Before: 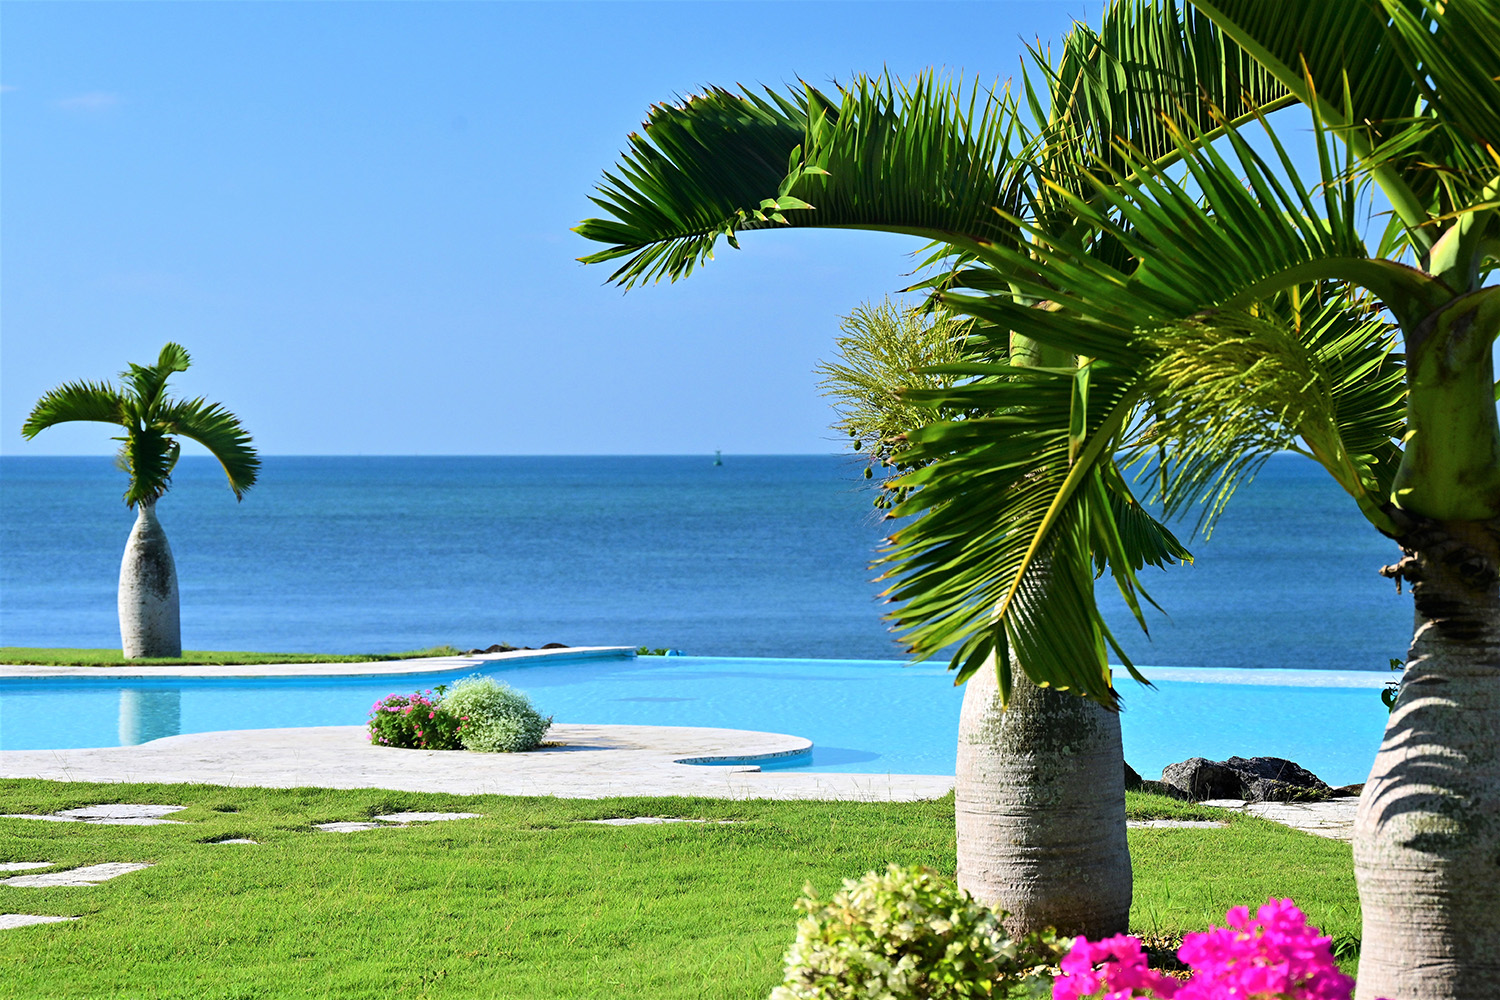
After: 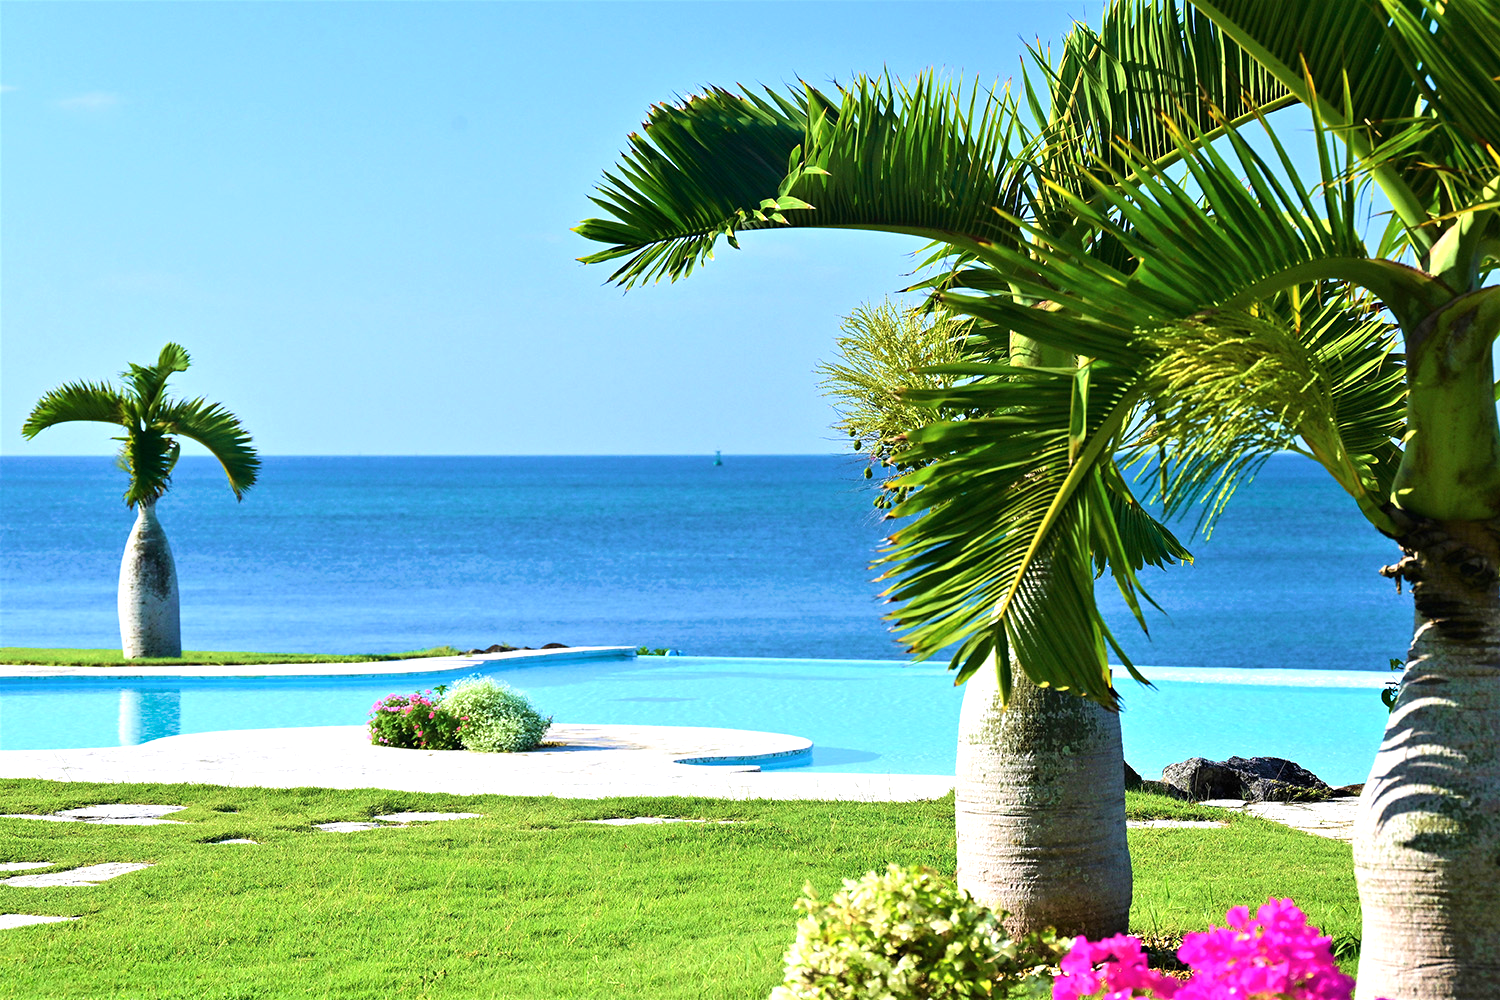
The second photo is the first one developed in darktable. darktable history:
velvia: strength 45%
exposure: black level correction 0, exposure 0.5 EV, compensate exposure bias true, compensate highlight preservation false
